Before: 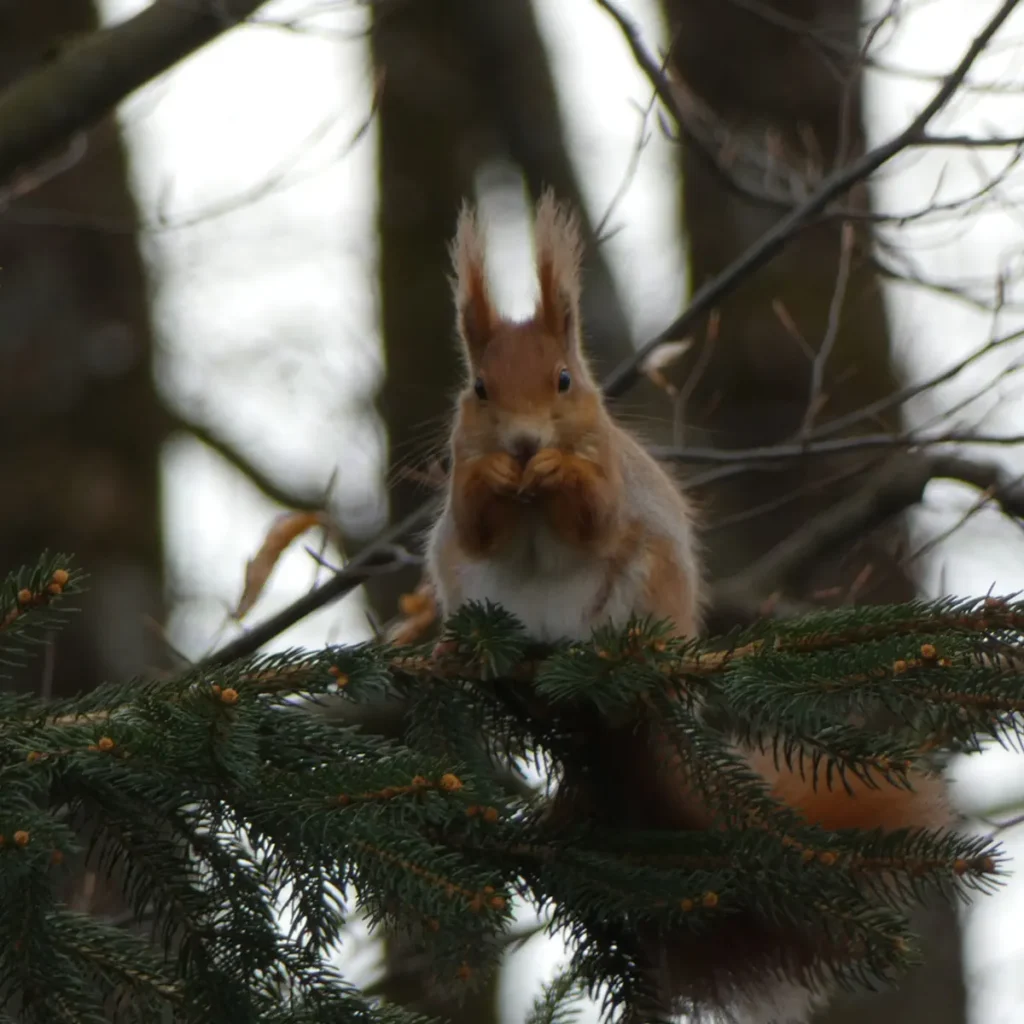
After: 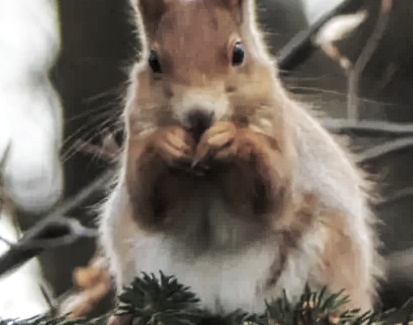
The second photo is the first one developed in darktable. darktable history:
crop: left 31.895%, top 31.963%, right 27.733%, bottom 36.243%
base curve: curves: ch0 [(0, 0) (0.036, 0.037) (0.121, 0.228) (0.46, 0.76) (0.859, 0.983) (1, 1)], preserve colors none
local contrast: detail 150%
shadows and highlights: soften with gaussian
contrast brightness saturation: brightness 0.185, saturation -0.489
